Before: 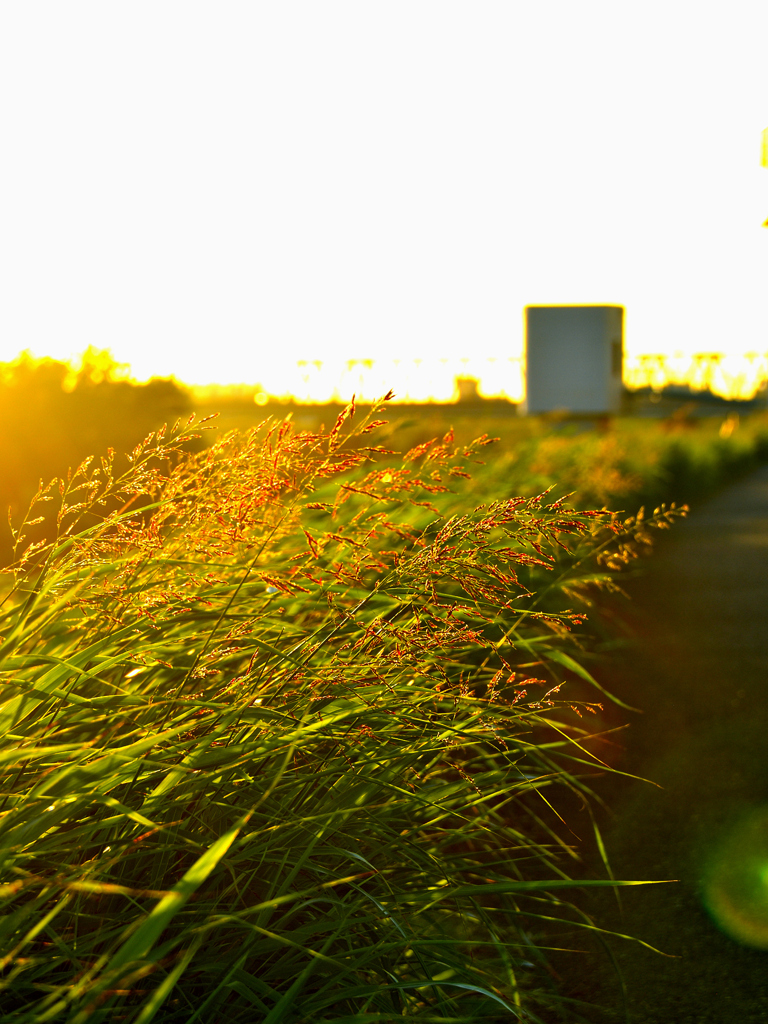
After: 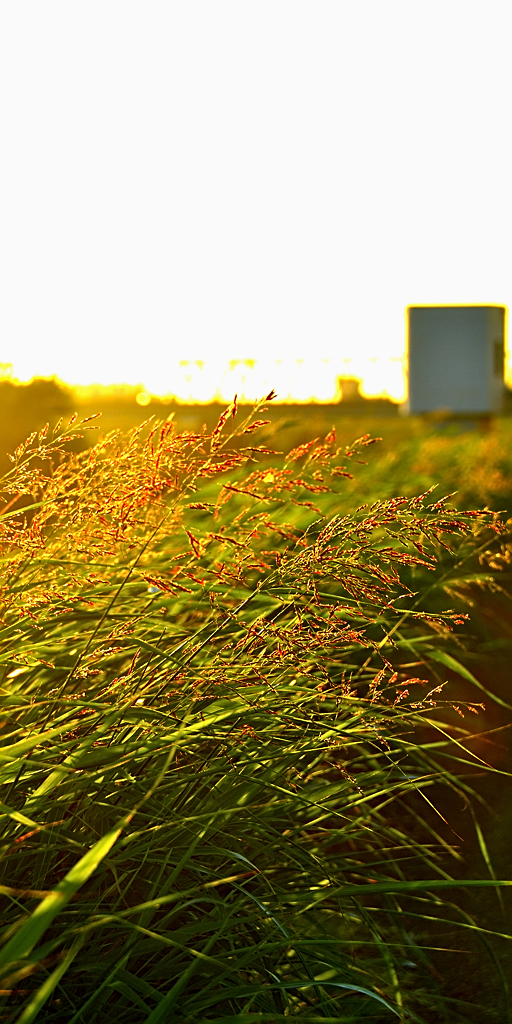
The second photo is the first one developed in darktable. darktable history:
crop: left 15.395%, right 17.888%
sharpen: on, module defaults
